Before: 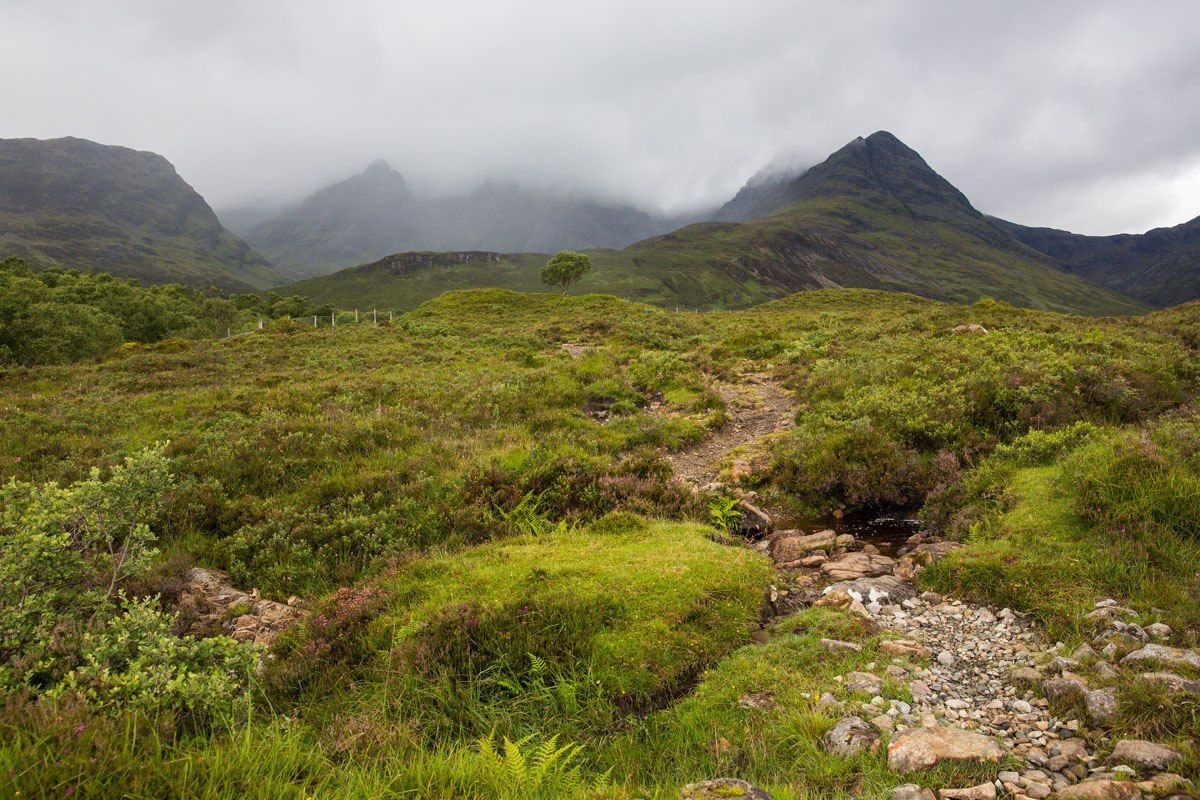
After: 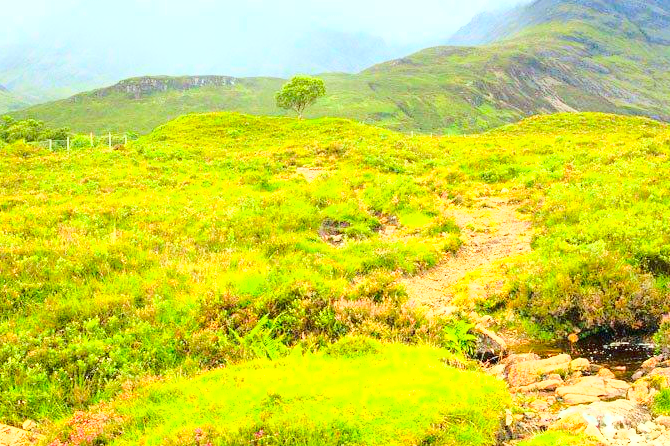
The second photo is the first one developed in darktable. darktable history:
color correction: highlights a* -7.33, highlights b* 1.26, shadows a* -3.55, saturation 1.4
exposure: black level correction 0, exposure 1.675 EV, compensate exposure bias true, compensate highlight preservation false
base curve: curves: ch0 [(0, 0) (0.025, 0.046) (0.112, 0.277) (0.467, 0.74) (0.814, 0.929) (1, 0.942)]
crop and rotate: left 22.13%, top 22.054%, right 22.026%, bottom 22.102%
